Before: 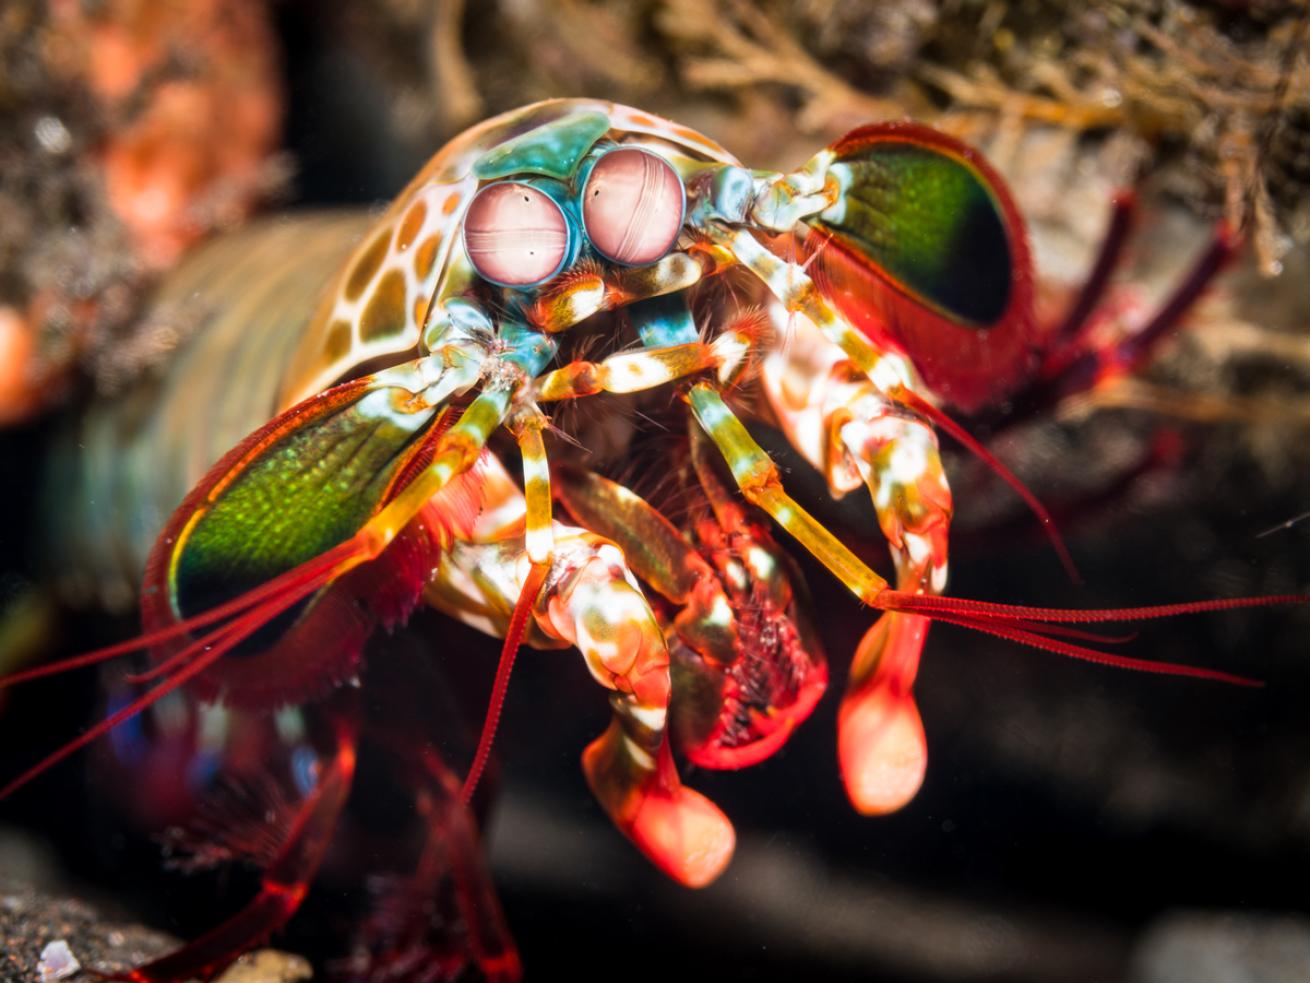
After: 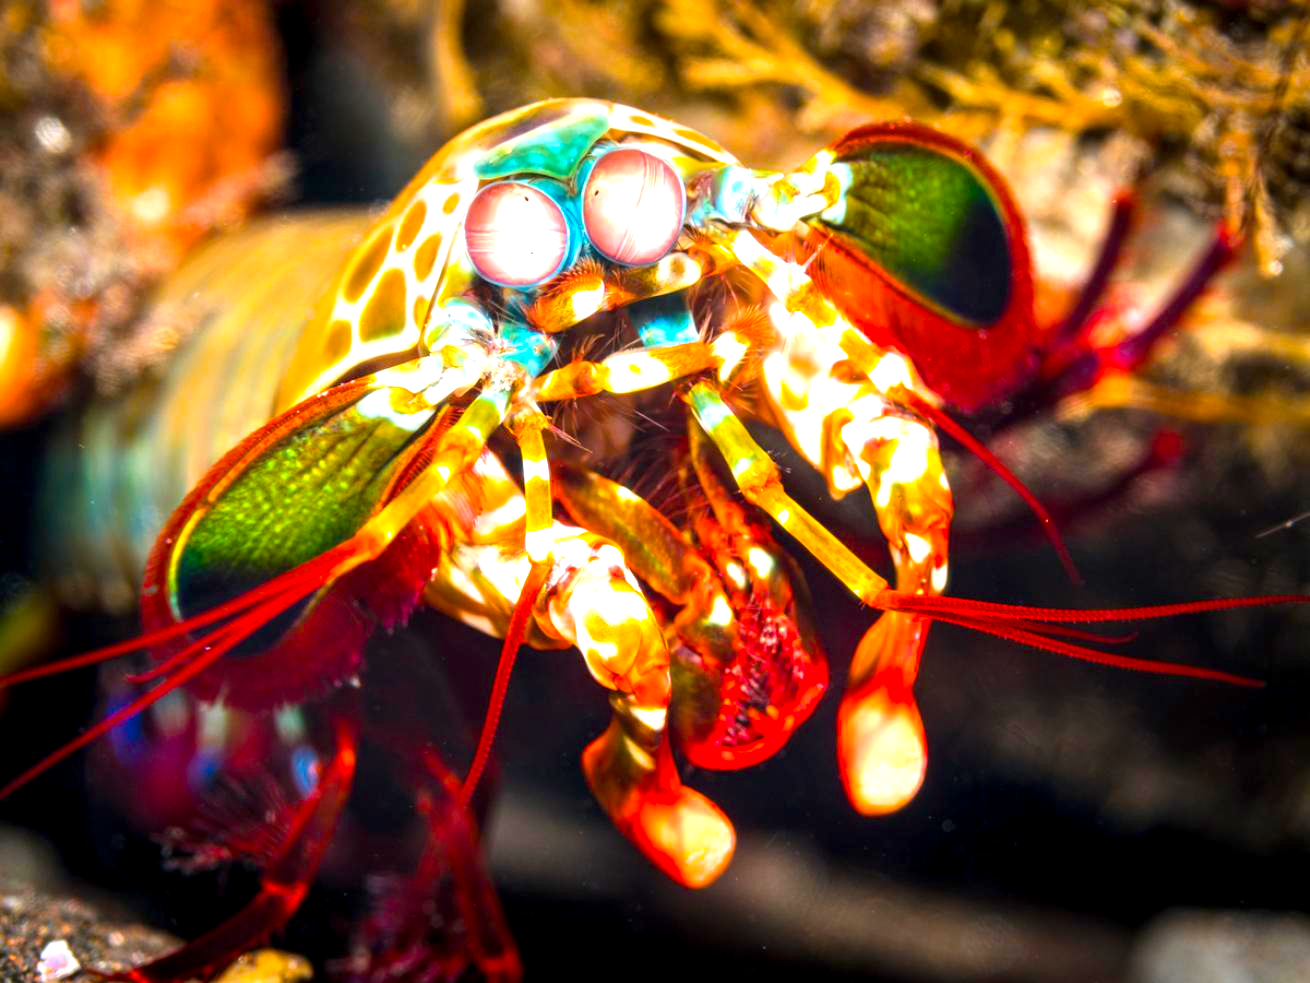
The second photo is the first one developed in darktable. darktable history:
shadows and highlights: shadows -23.8, highlights 51.07, soften with gaussian
local contrast: highlights 101%, shadows 101%, detail 119%, midtone range 0.2
exposure: exposure 0.918 EV, compensate highlight preservation false
color balance rgb: linear chroma grading › global chroma 15.352%, perceptual saturation grading › global saturation 30.581%, global vibrance 20%
